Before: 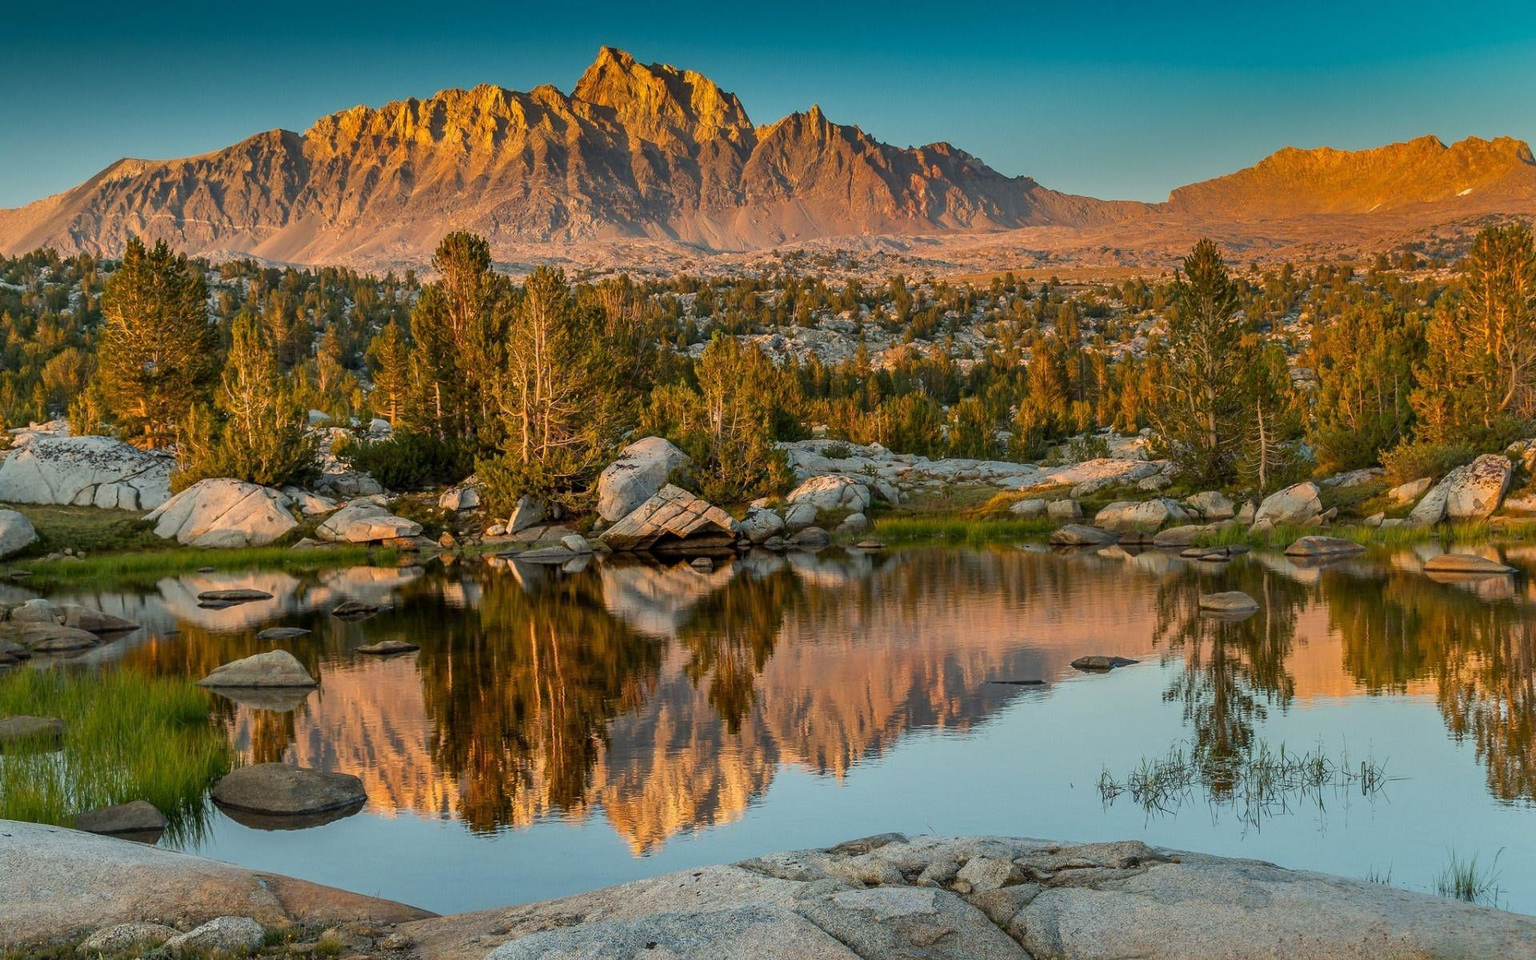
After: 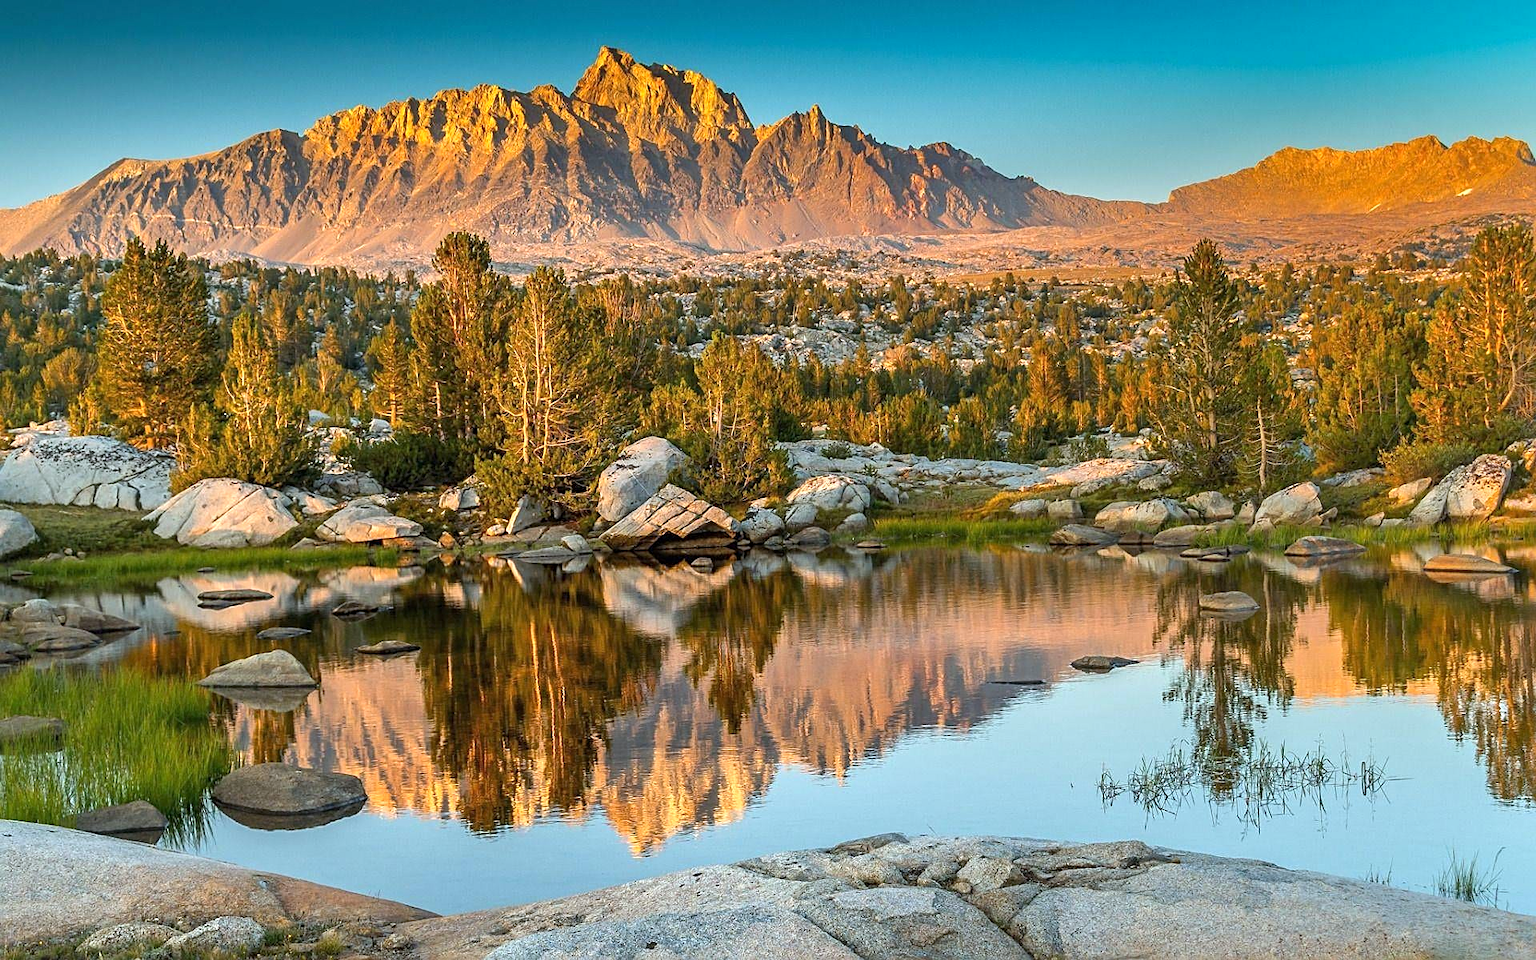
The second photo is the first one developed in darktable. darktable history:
white balance: red 0.967, blue 1.049
exposure: black level correction 0, exposure 0.7 EV, compensate exposure bias true, compensate highlight preservation false
shadows and highlights: shadows 25, highlights -25
sharpen: on, module defaults
